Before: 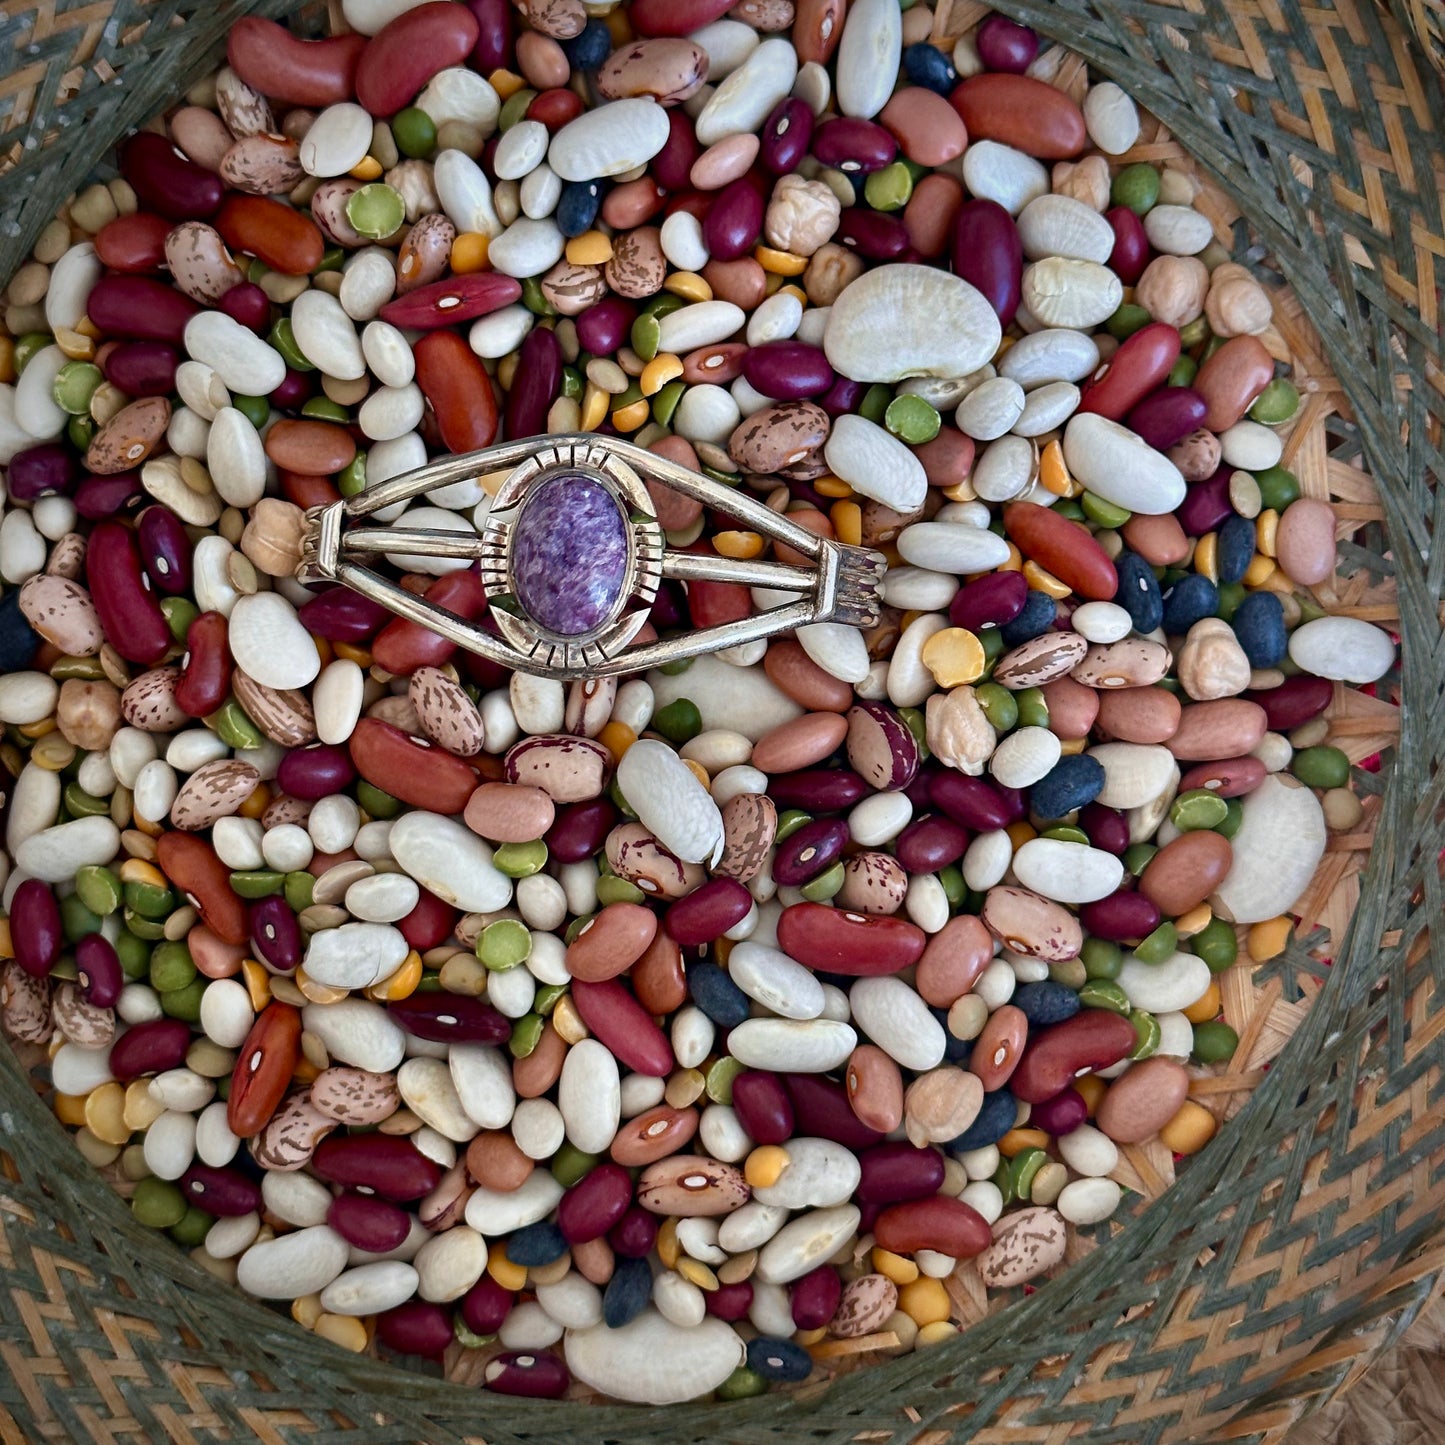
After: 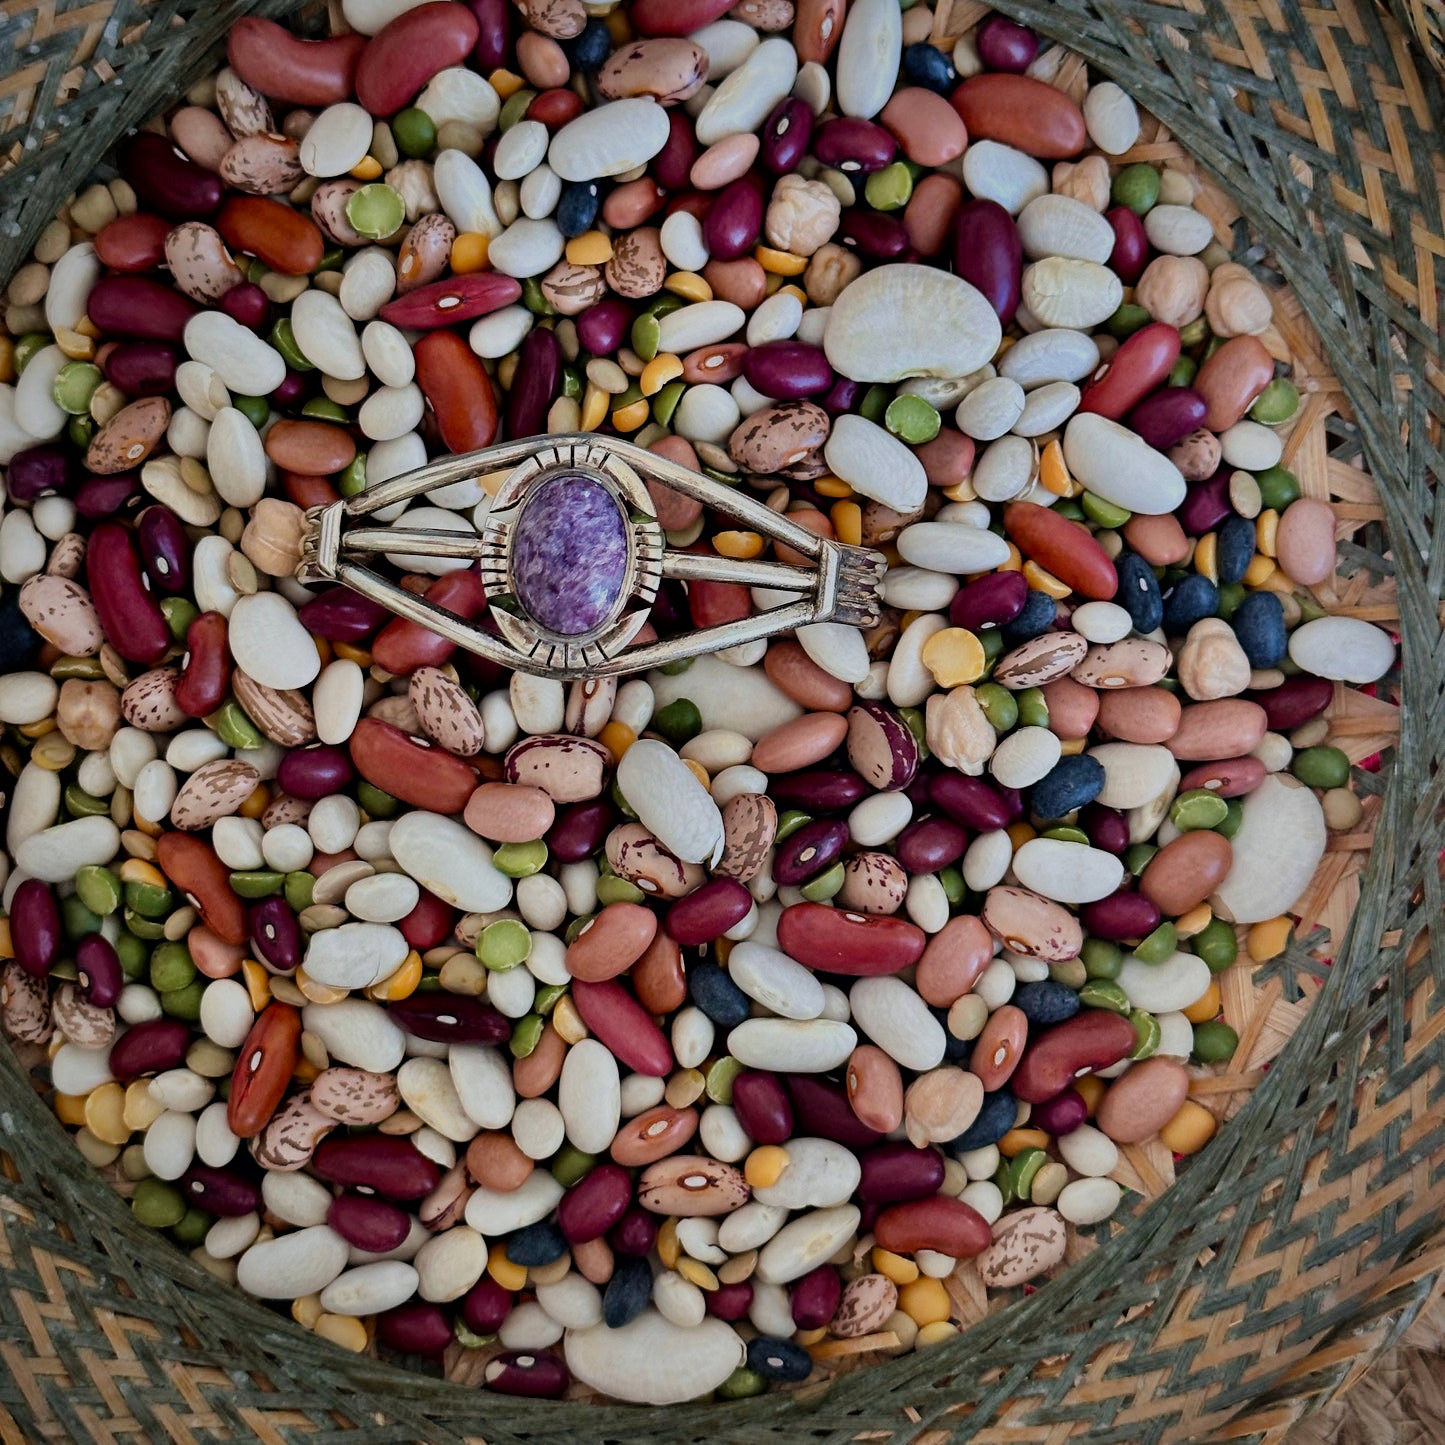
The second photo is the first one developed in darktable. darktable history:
filmic rgb: black relative exposure -7.31 EV, white relative exposure 5.07 EV, hardness 3.21, color science v6 (2022)
